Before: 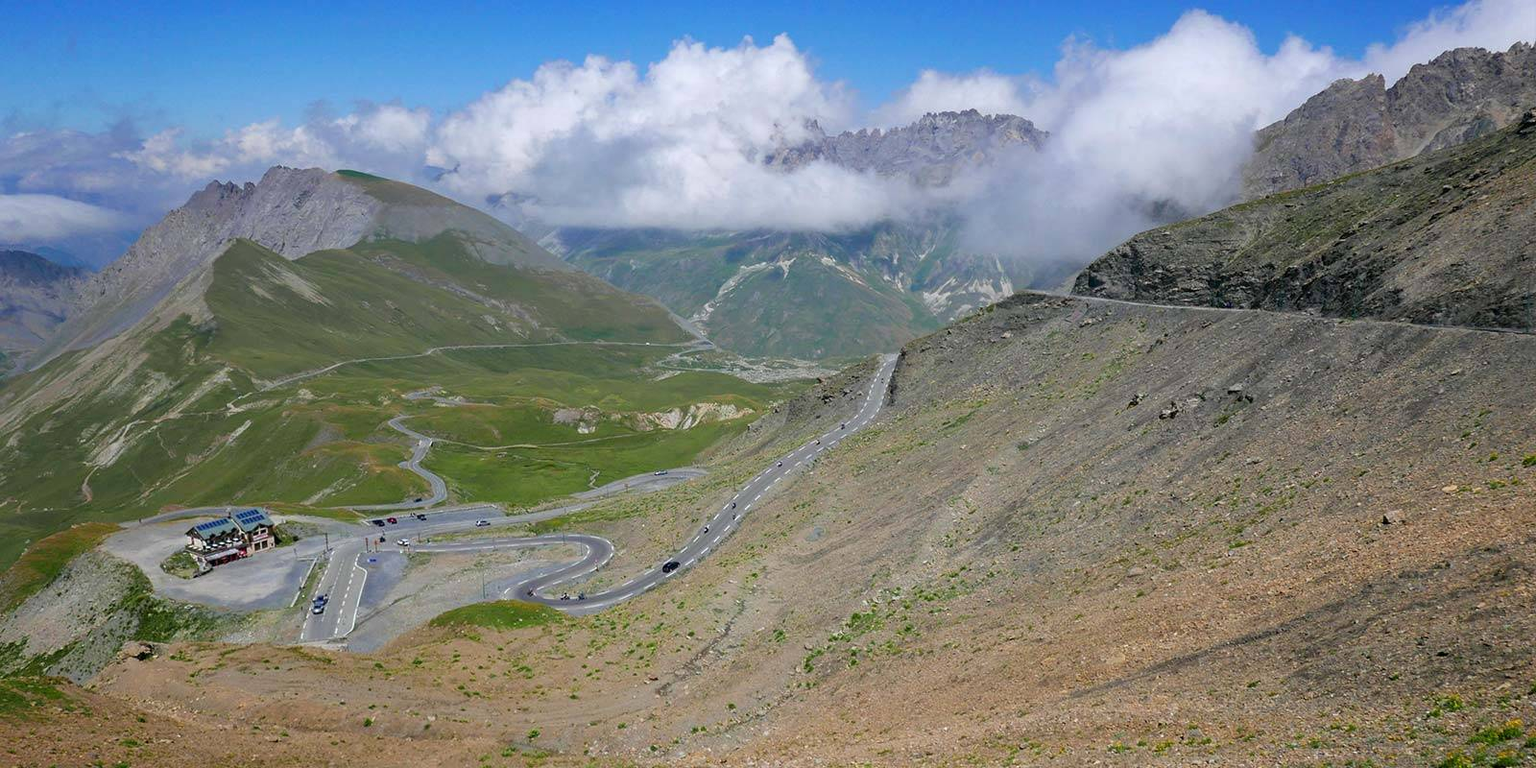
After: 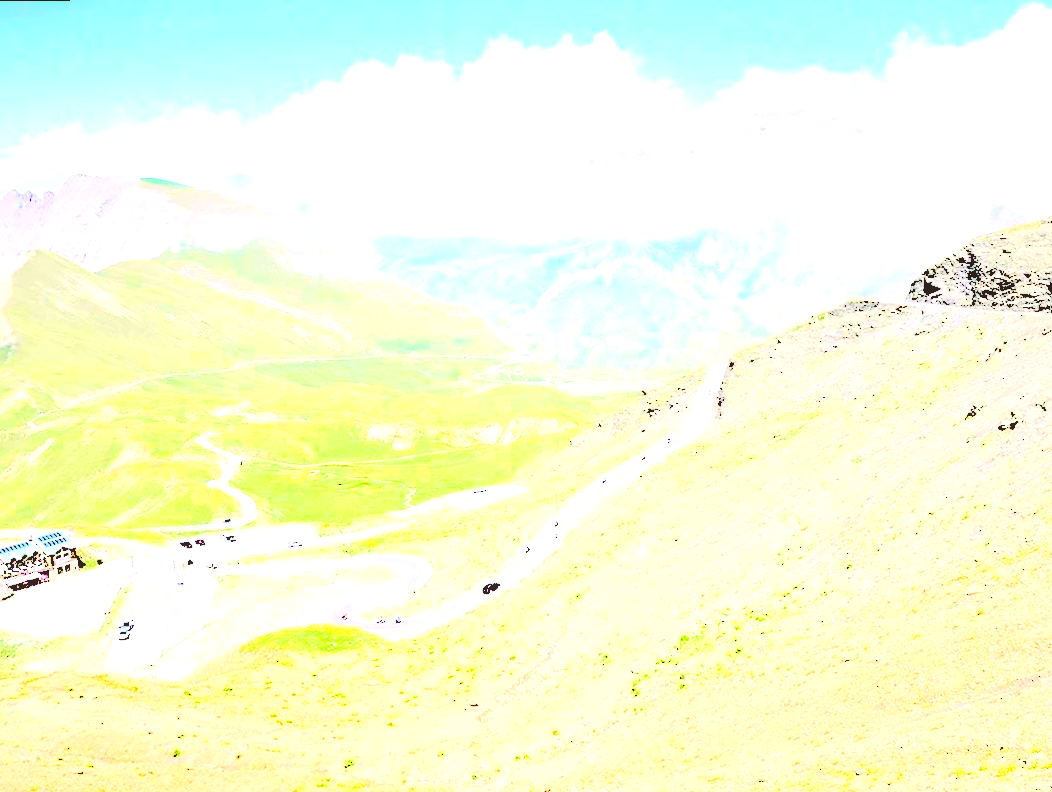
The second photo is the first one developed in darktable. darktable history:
rotate and perspective: rotation -0.45°, automatic cropping original format, crop left 0.008, crop right 0.992, crop top 0.012, crop bottom 0.988
base curve: curves: ch0 [(0, 0) (0.557, 0.834) (1, 1)]
levels: levels [0.246, 0.246, 0.506]
local contrast: detail 110%
tone equalizer: -8 EV 0.25 EV, -7 EV 0.417 EV, -6 EV 0.417 EV, -5 EV 0.25 EV, -3 EV -0.25 EV, -2 EV -0.417 EV, -1 EV -0.417 EV, +0 EV -0.25 EV, edges refinement/feathering 500, mask exposure compensation -1.57 EV, preserve details guided filter
crop and rotate: left 12.648%, right 20.685%
color correction: highlights a* 6.27, highlights b* 8.19, shadows a* 5.94, shadows b* 7.23, saturation 0.9
